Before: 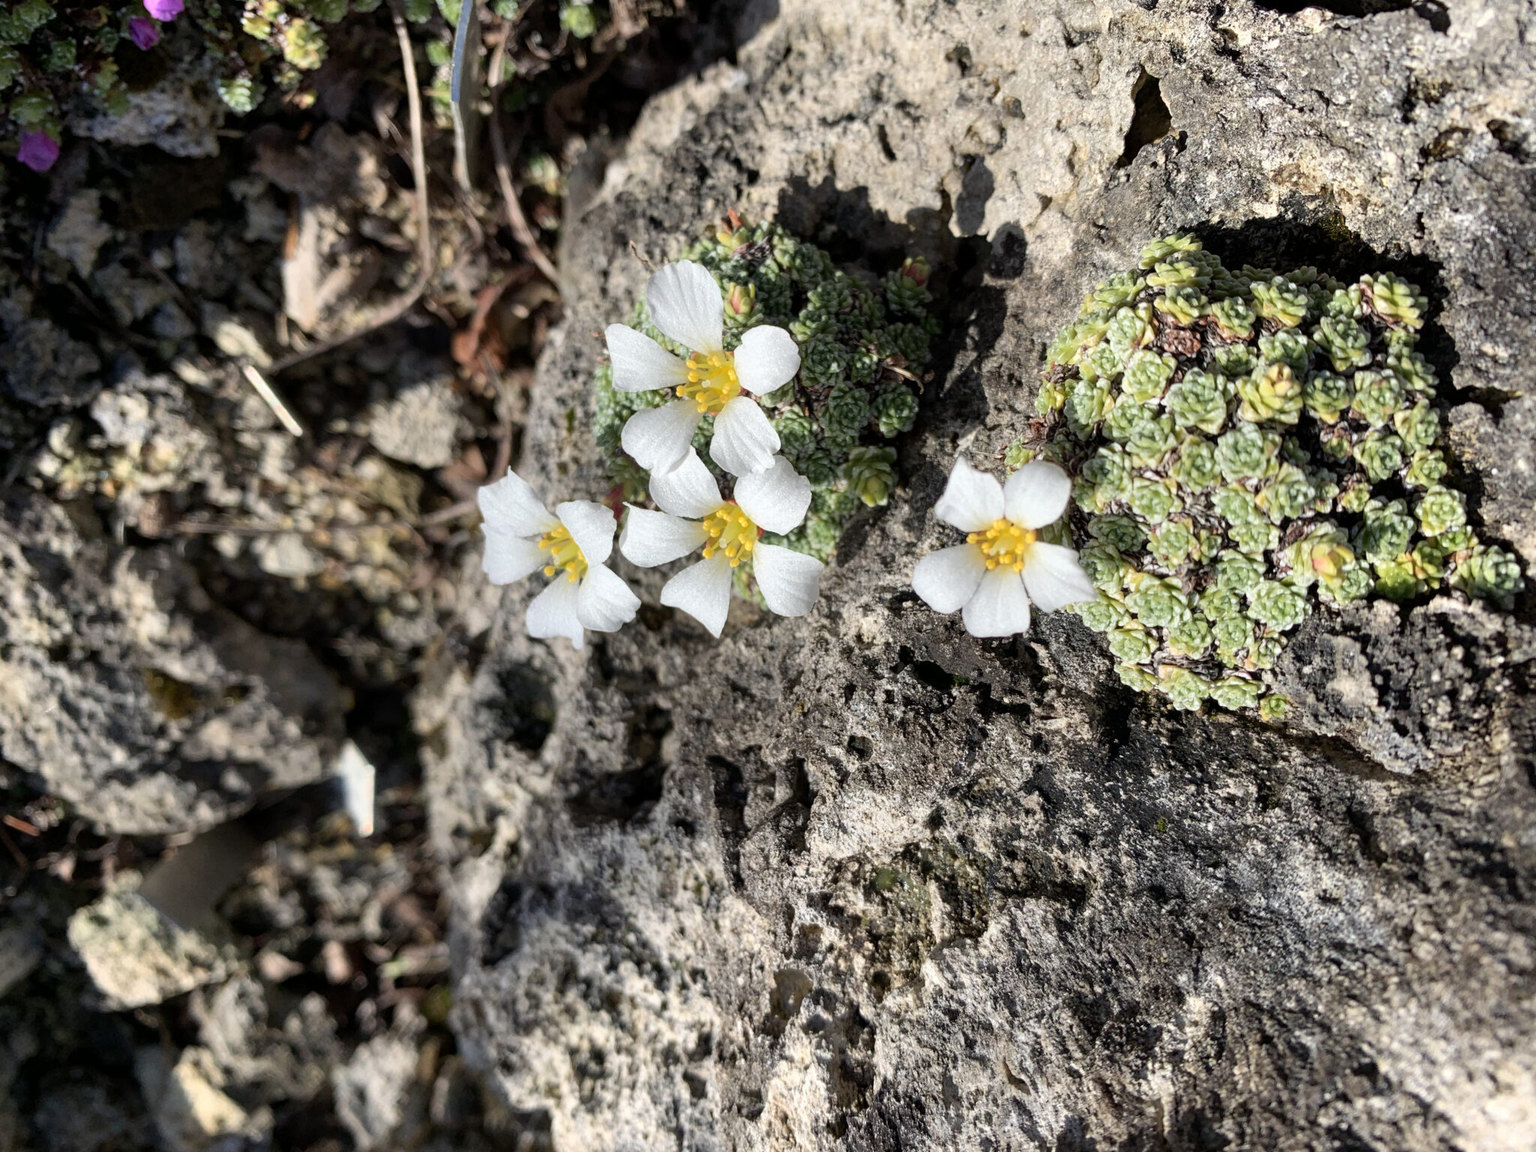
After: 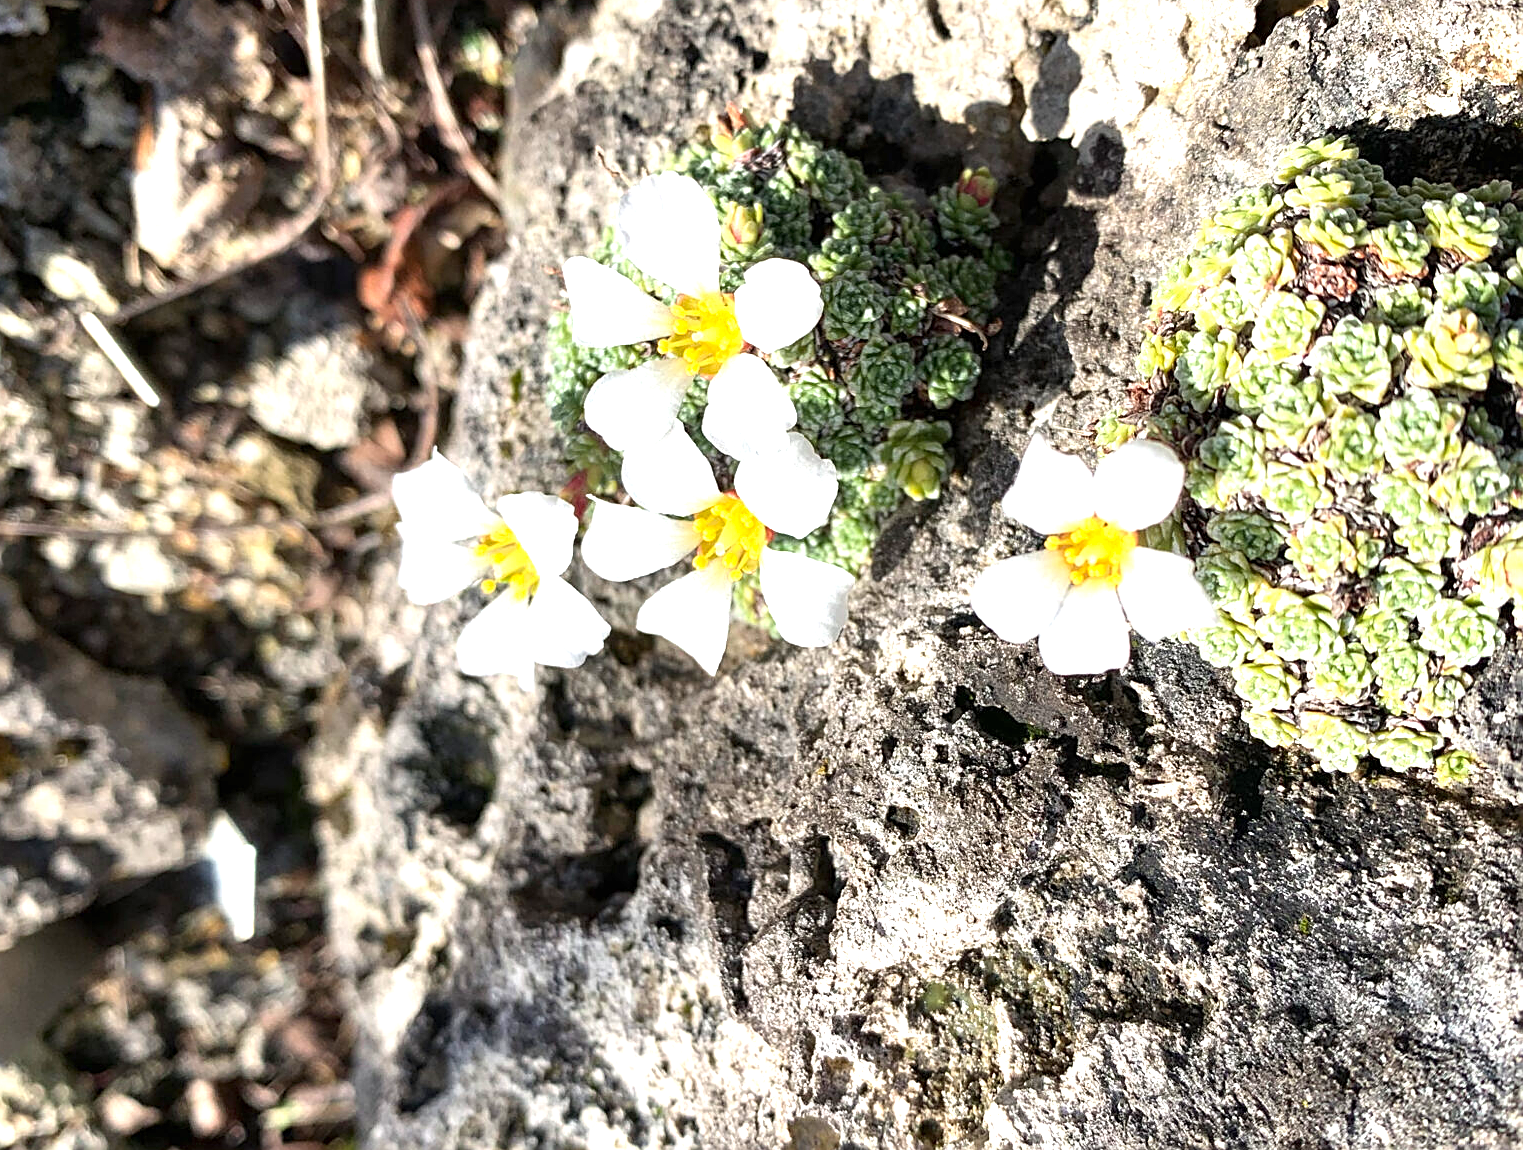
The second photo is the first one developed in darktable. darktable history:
crop and rotate: left 11.935%, top 11.432%, right 13.671%, bottom 13.653%
sharpen: on, module defaults
exposure: black level correction 0, exposure 1.126 EV, compensate highlight preservation false
